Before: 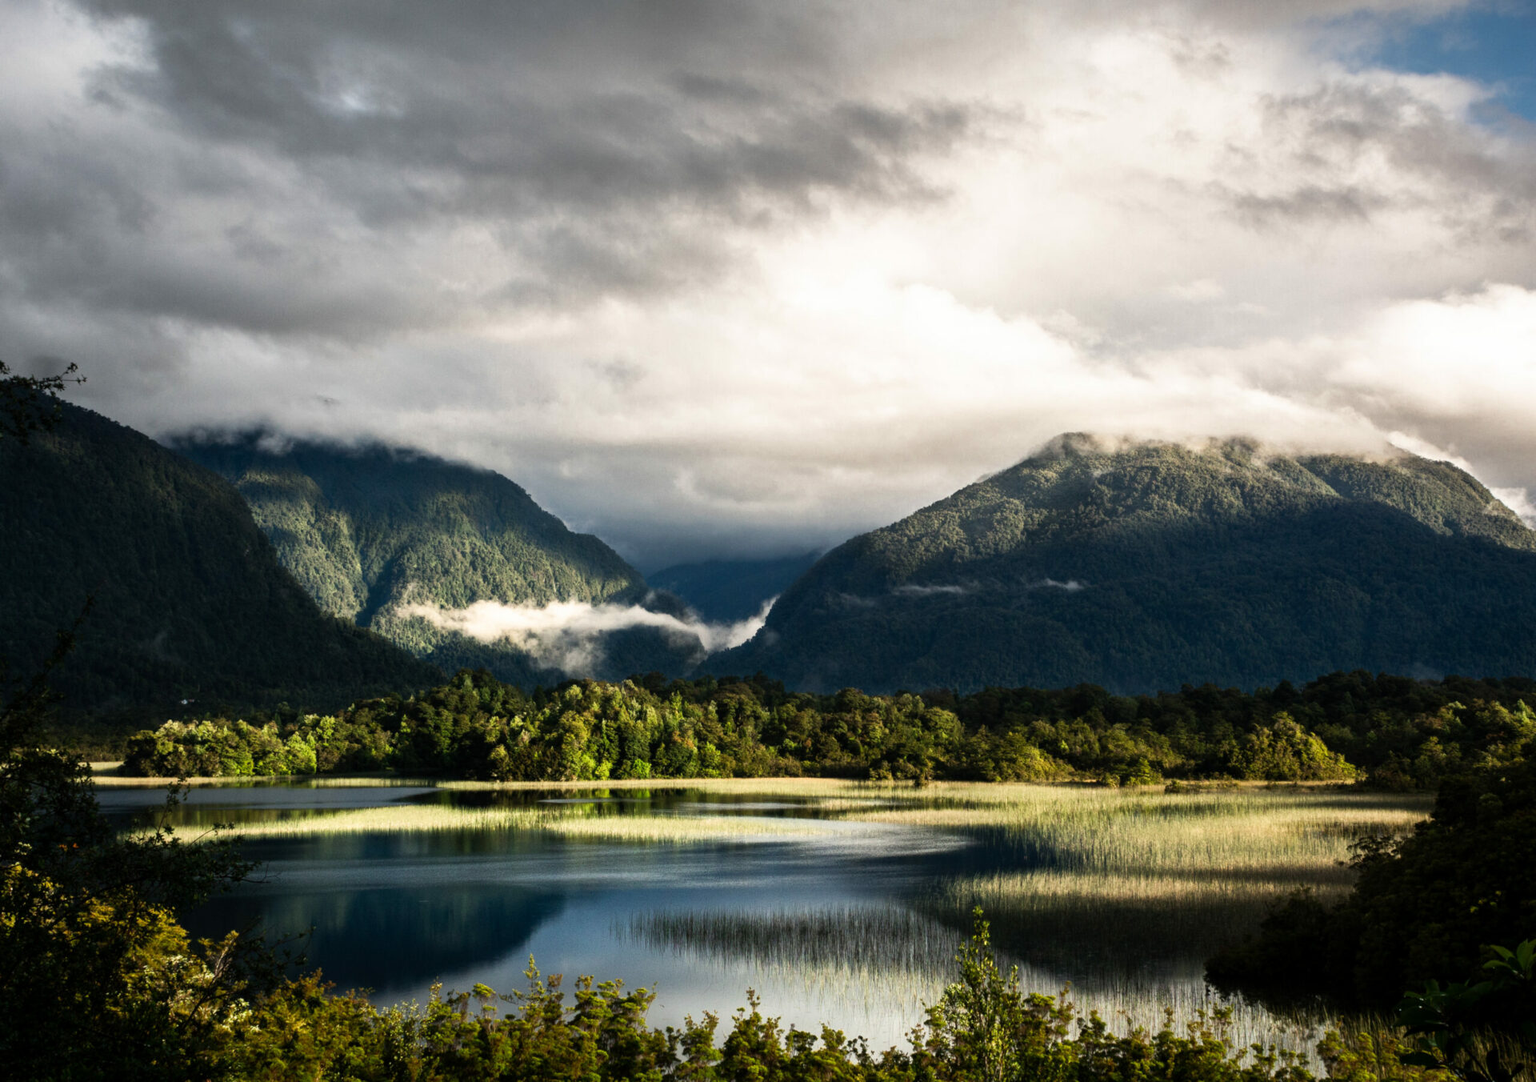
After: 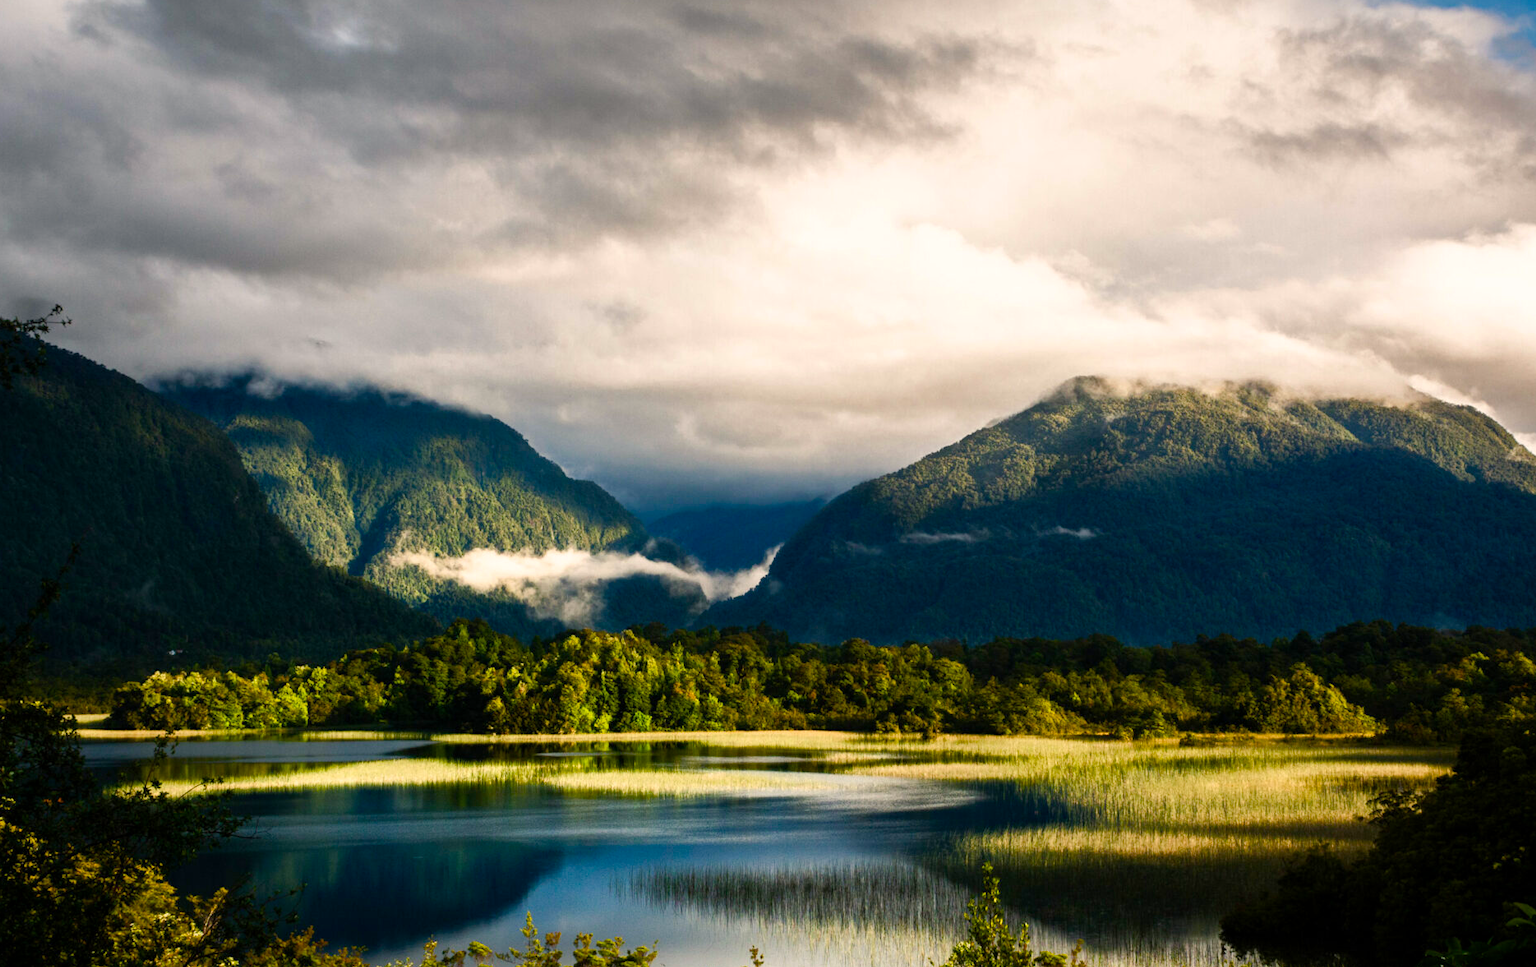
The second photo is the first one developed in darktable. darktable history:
tone equalizer: edges refinement/feathering 500, mask exposure compensation -1.57 EV, preserve details no
crop: left 1.116%, top 6.187%, right 1.516%, bottom 6.74%
color balance rgb: highlights gain › chroma 1.724%, highlights gain › hue 55.56°, linear chroma grading › global chroma 22.972%, perceptual saturation grading › global saturation 26.826%, perceptual saturation grading › highlights -28.646%, perceptual saturation grading › mid-tones 15.281%, perceptual saturation grading › shadows 34.173%
